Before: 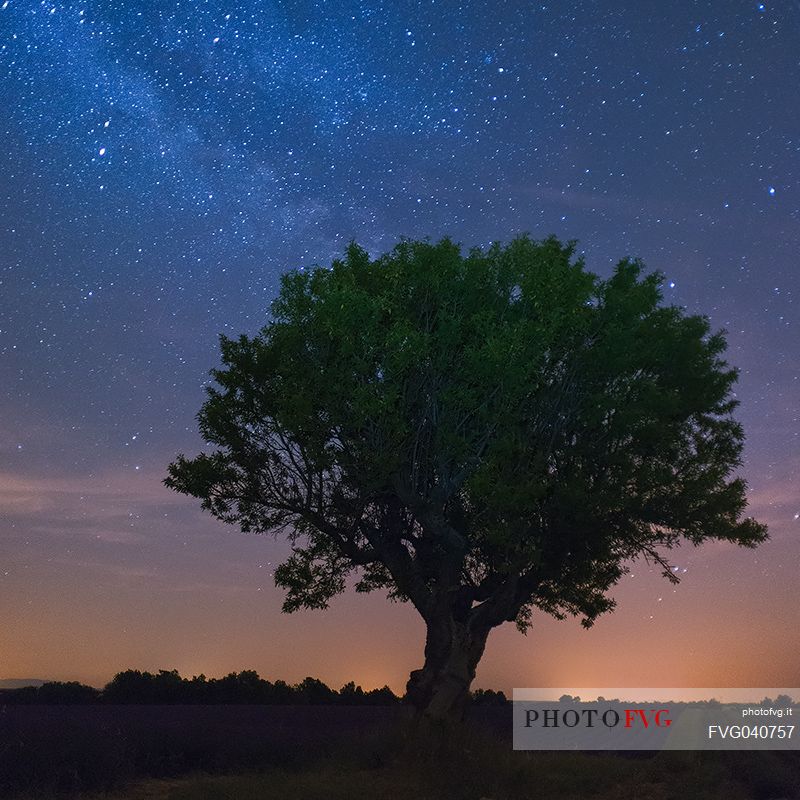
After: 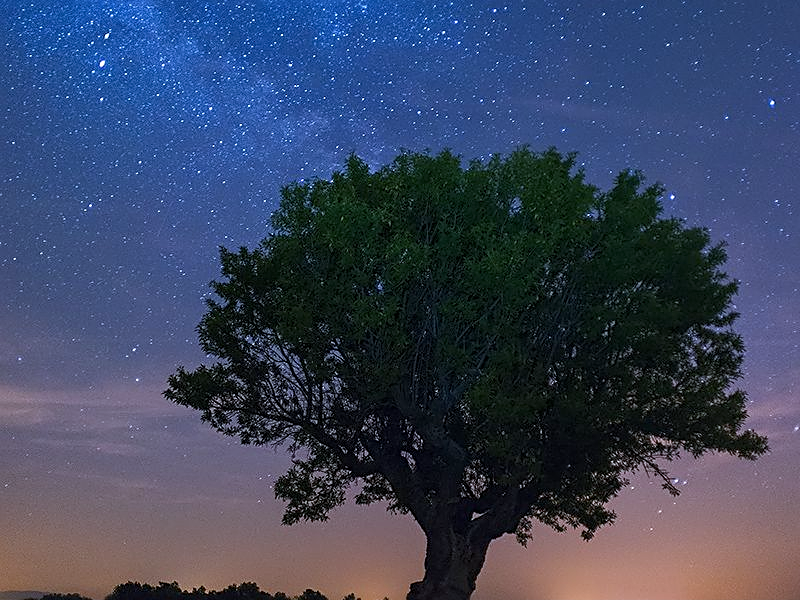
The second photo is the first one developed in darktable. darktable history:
local contrast: highlights 100%, shadows 100%, detail 120%, midtone range 0.2
crop: top 11.038%, bottom 13.962%
white balance: red 0.931, blue 1.11
sharpen: on, module defaults
